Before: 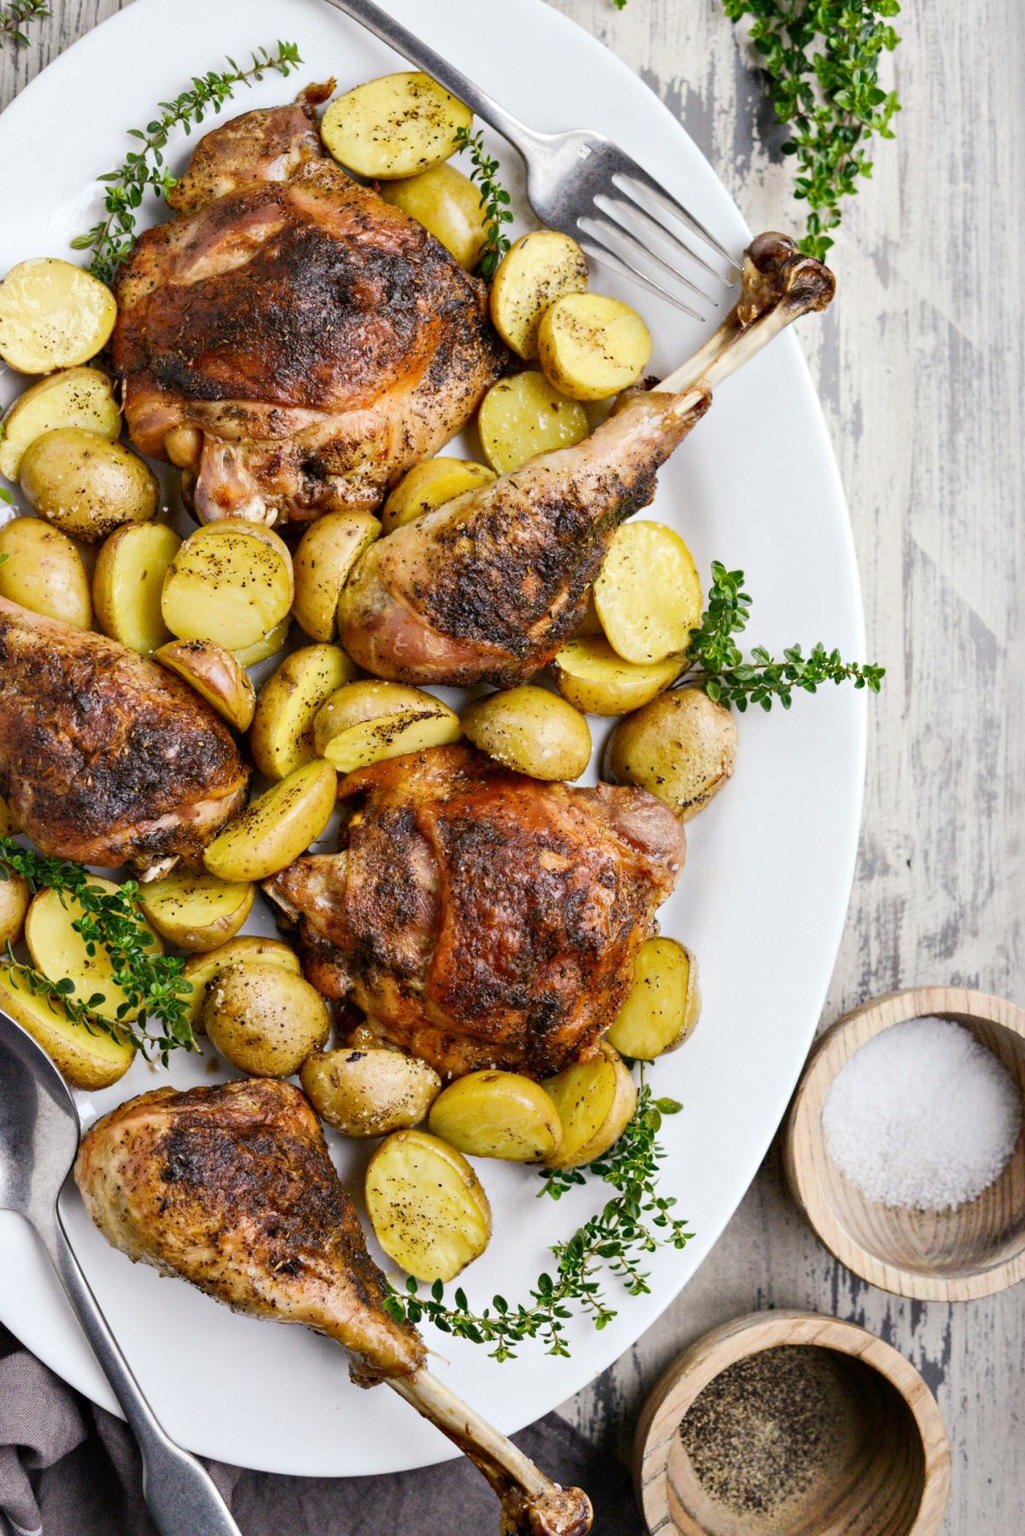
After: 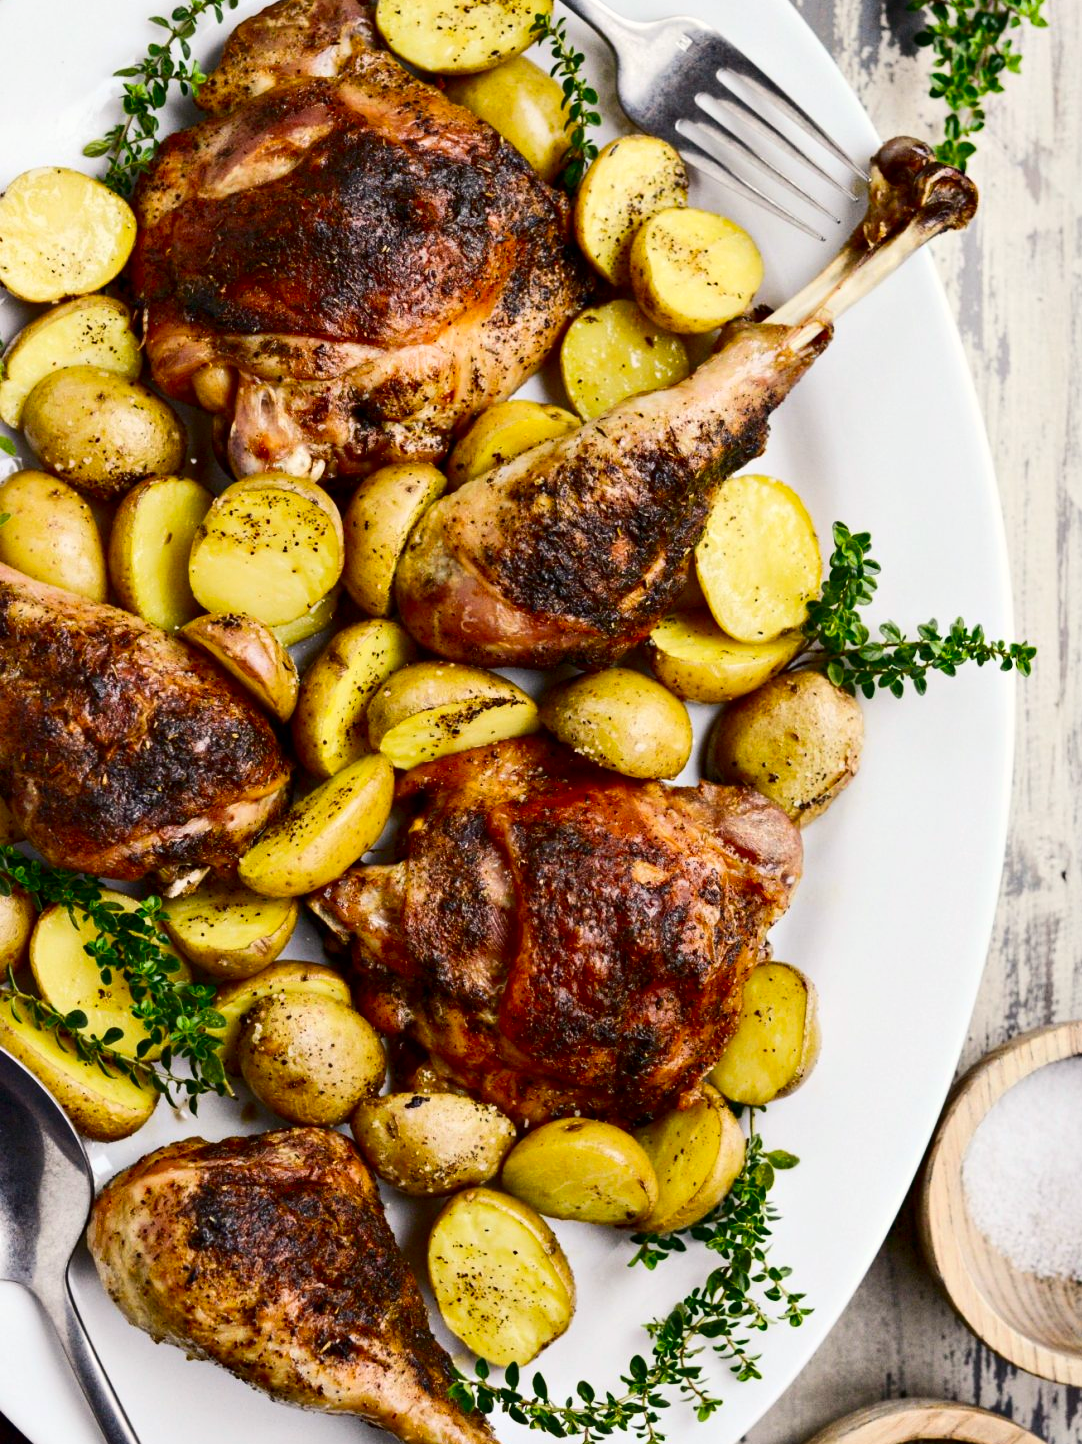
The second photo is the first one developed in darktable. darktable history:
crop: top 7.554%, right 9.807%, bottom 12.086%
contrast brightness saturation: contrast 0.199, brightness -0.108, saturation 0.095
color correction: highlights a* 0.819, highlights b* 2.88, saturation 1.09
